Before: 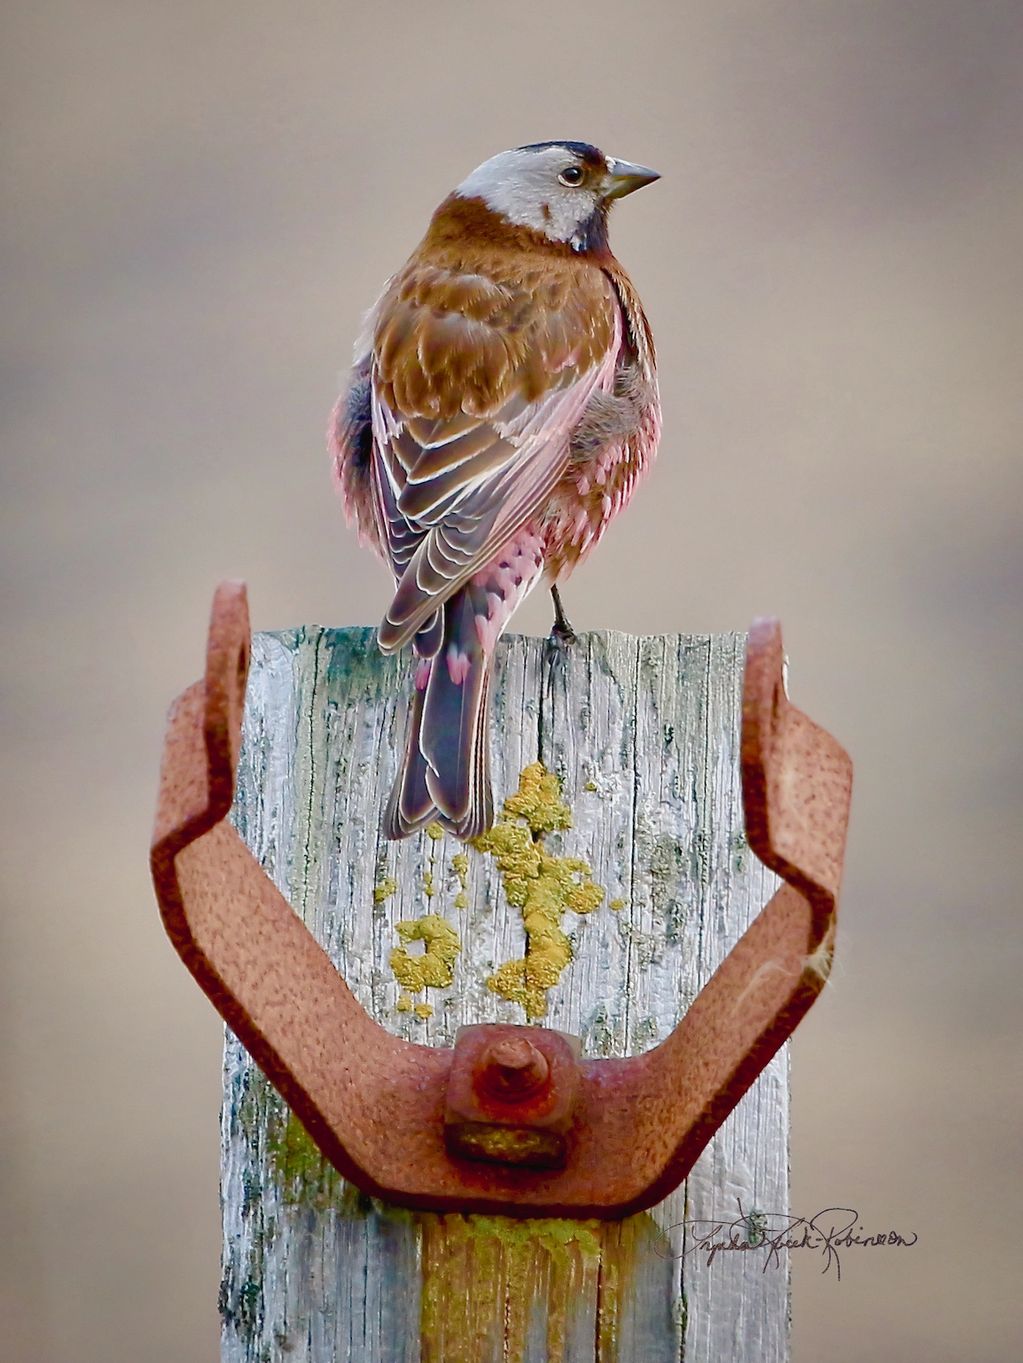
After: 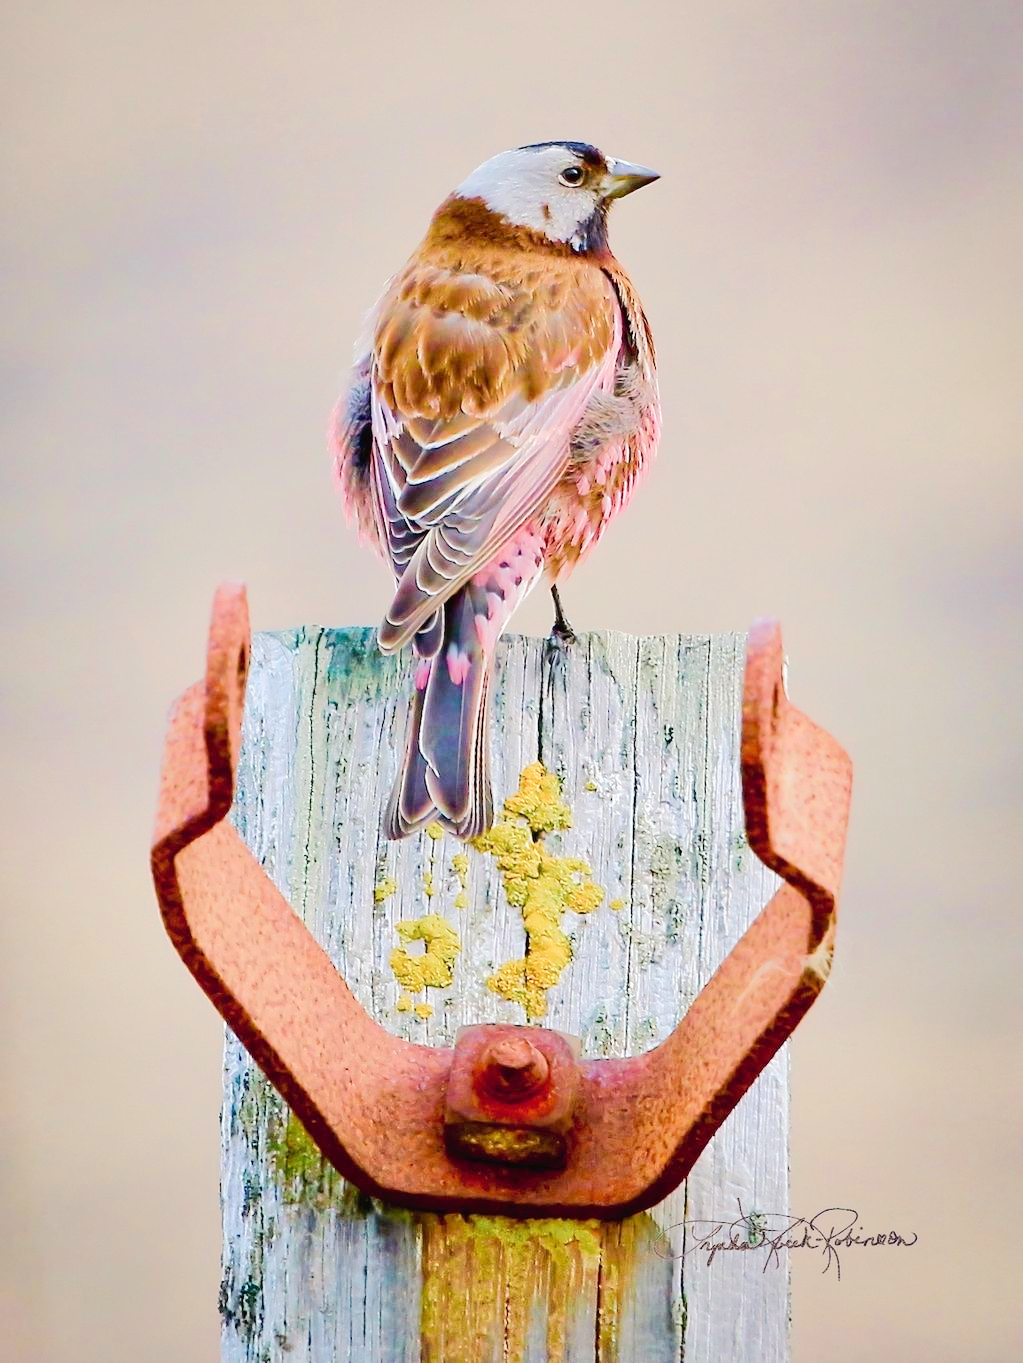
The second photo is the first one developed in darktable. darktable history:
tone equalizer: -7 EV 0.146 EV, -6 EV 0.578 EV, -5 EV 1.13 EV, -4 EV 1.34 EV, -3 EV 1.16 EV, -2 EV 0.6 EV, -1 EV 0.167 EV, edges refinement/feathering 500, mask exposure compensation -1.57 EV, preserve details no
